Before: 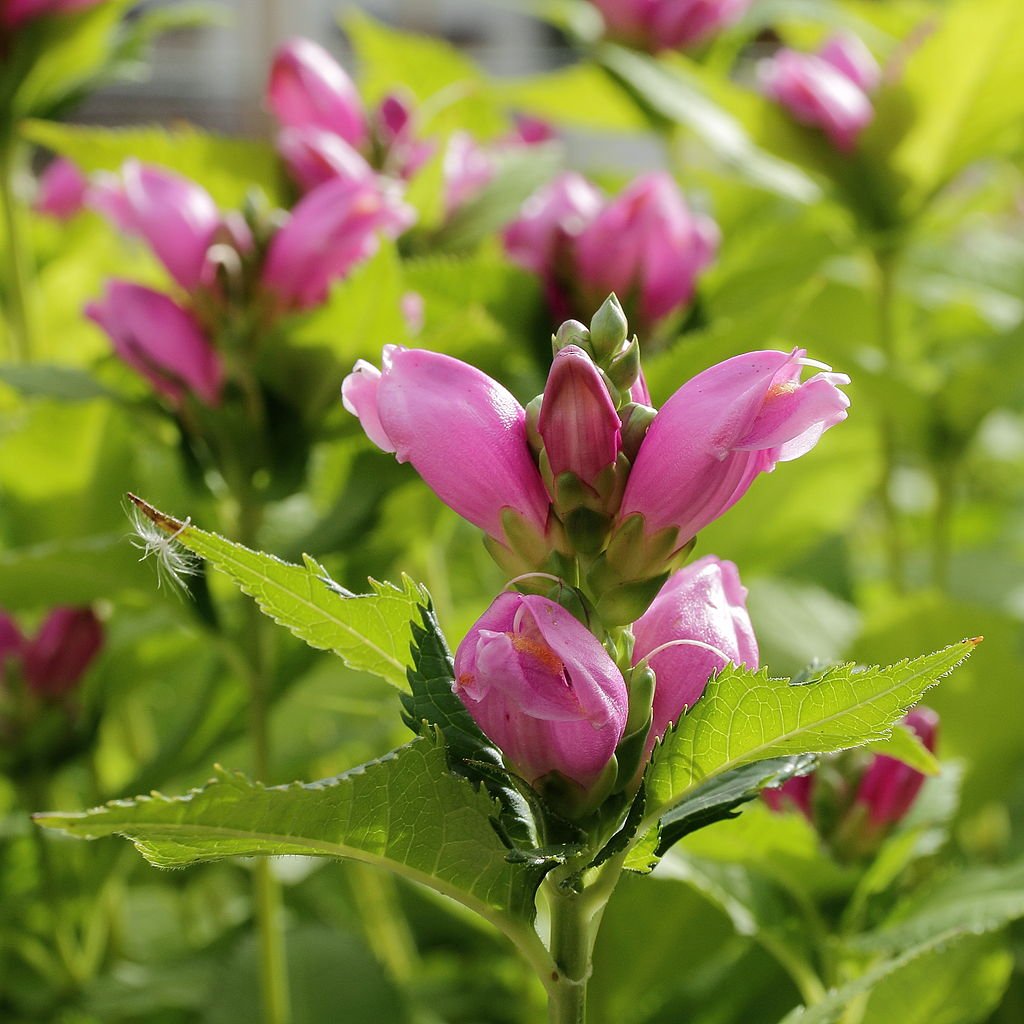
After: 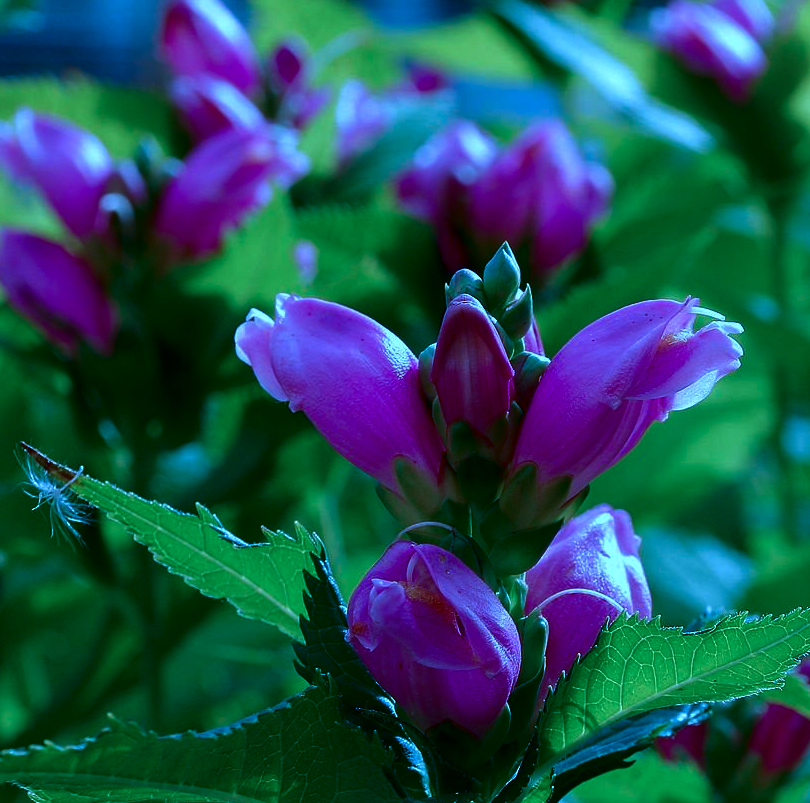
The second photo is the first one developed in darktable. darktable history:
exposure: black level correction 0.002, compensate highlight preservation false
contrast brightness saturation: brightness -0.515
crop and rotate: left 10.501%, top 4.982%, right 10.329%, bottom 16.53%
color calibration: illuminant as shot in camera, x 0.462, y 0.42, temperature 2688.78 K, saturation algorithm version 1 (2020)
